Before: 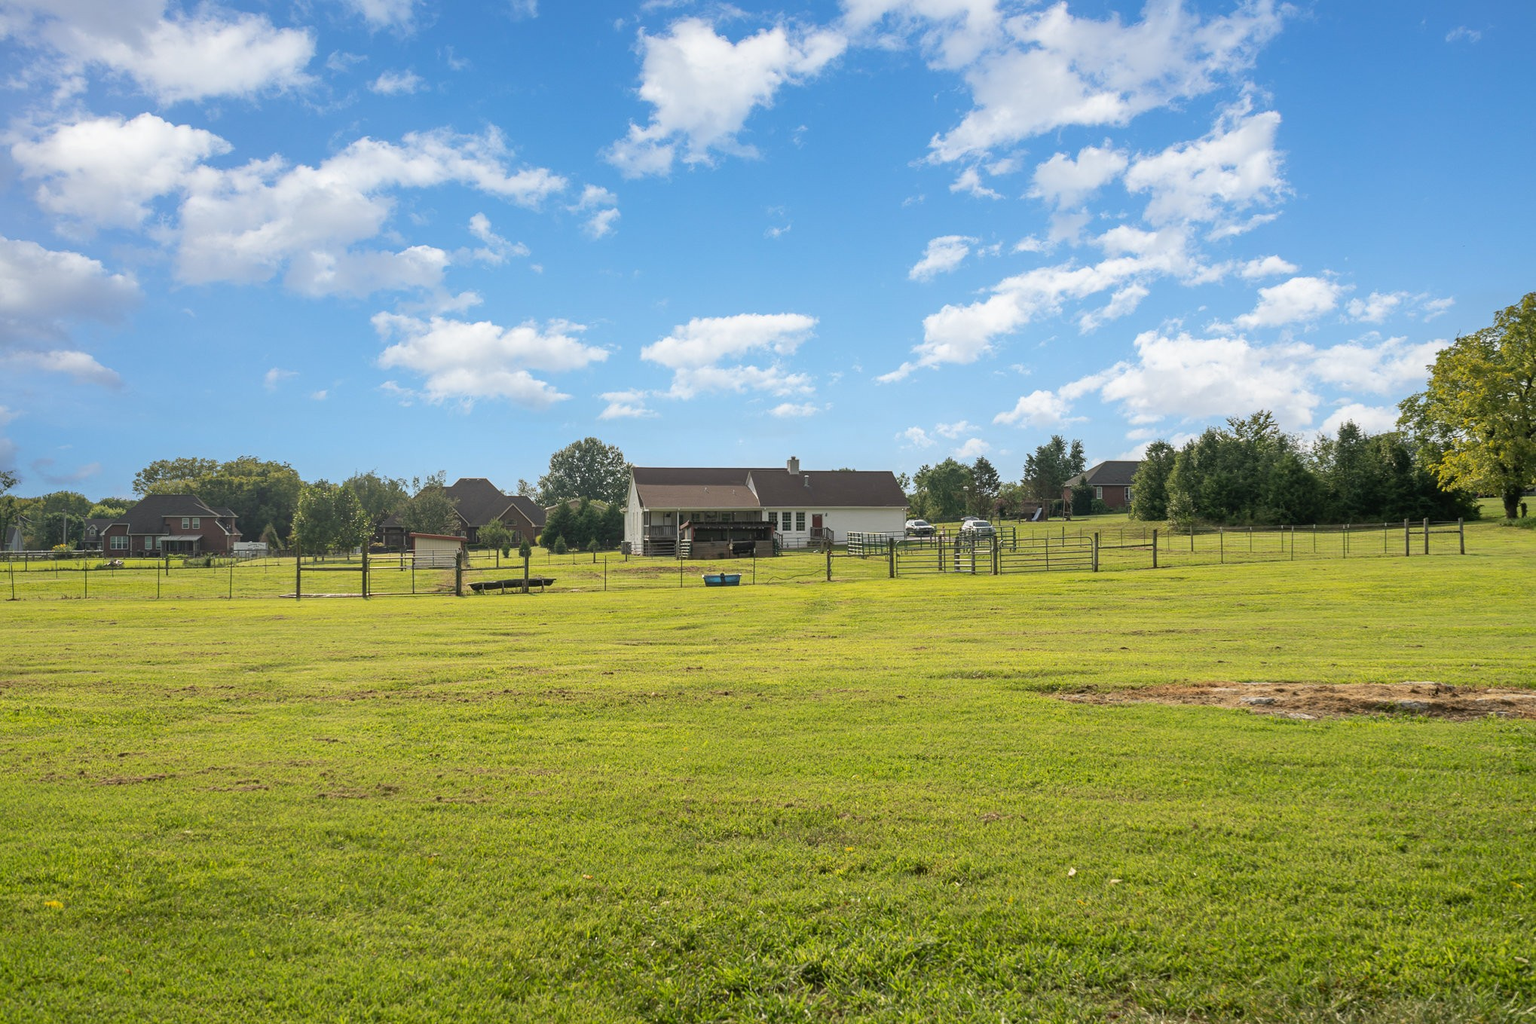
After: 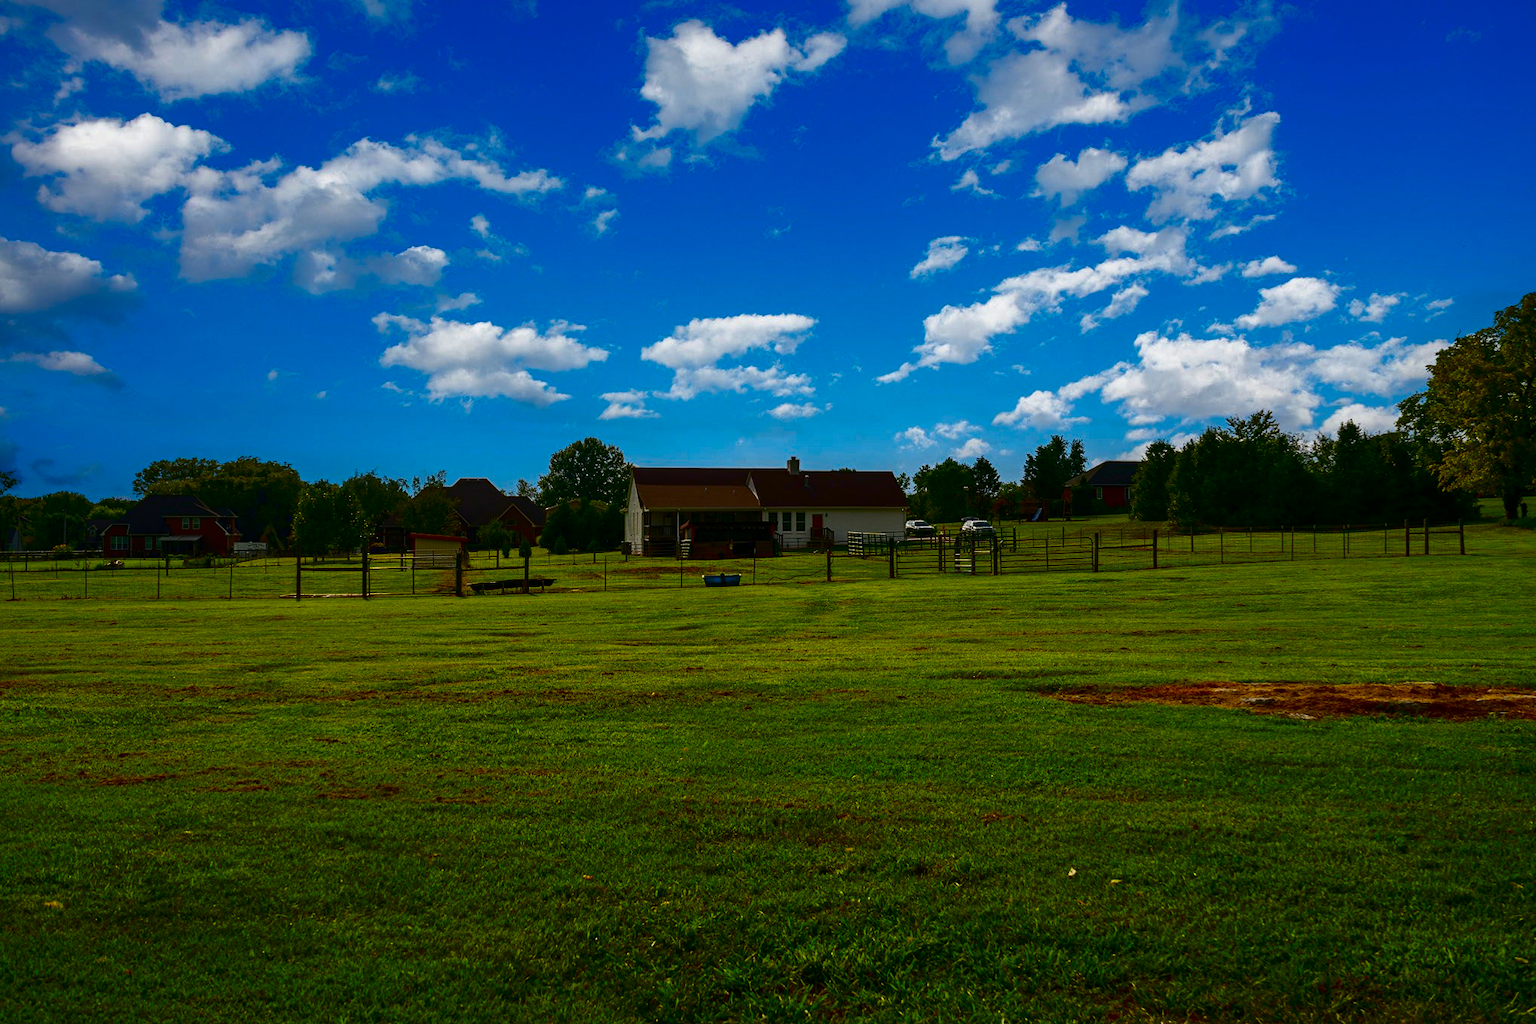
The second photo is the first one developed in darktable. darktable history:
tone equalizer: mask exposure compensation -0.495 EV
contrast brightness saturation: brightness -0.983, saturation 0.99
